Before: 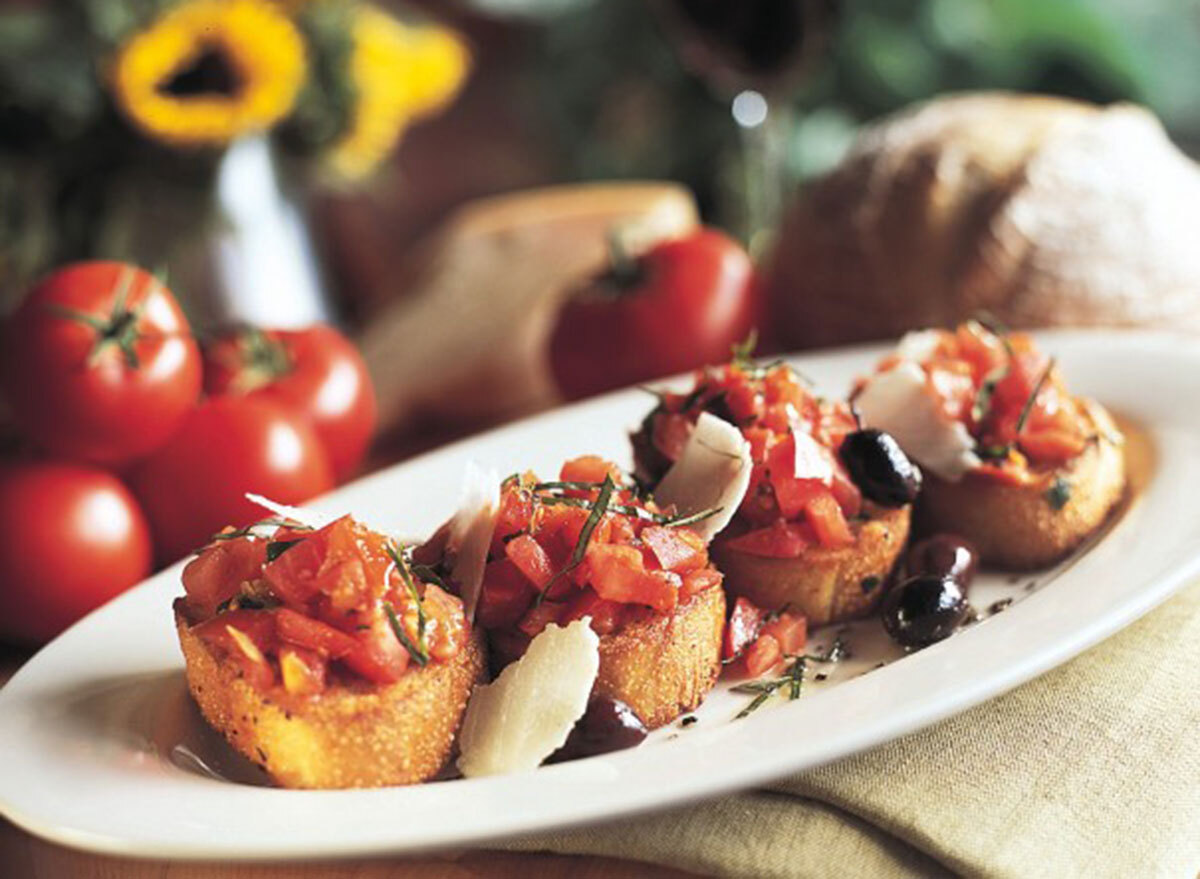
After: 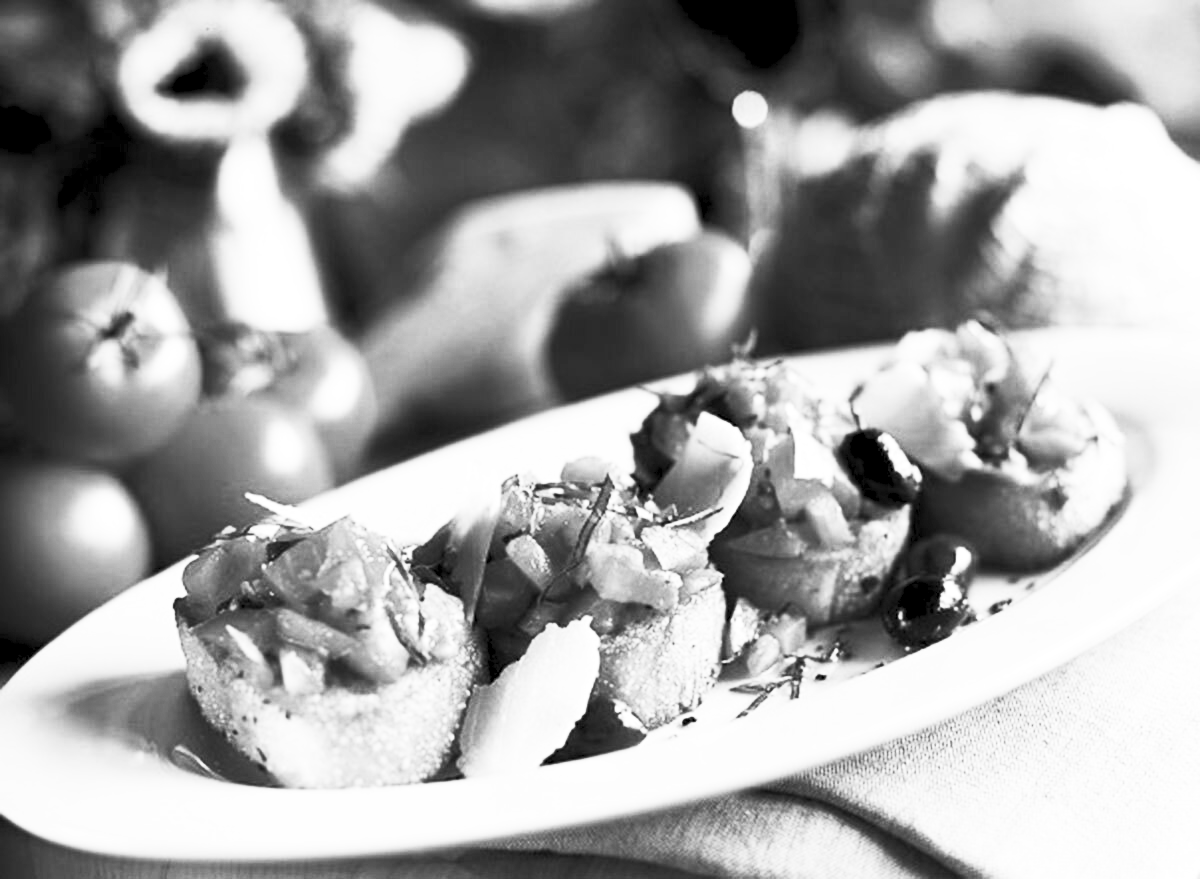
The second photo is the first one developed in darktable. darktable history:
exposure: black level correction 0.009, exposure 0.014 EV, compensate highlight preservation false
contrast brightness saturation: contrast 0.53, brightness 0.47, saturation -1
